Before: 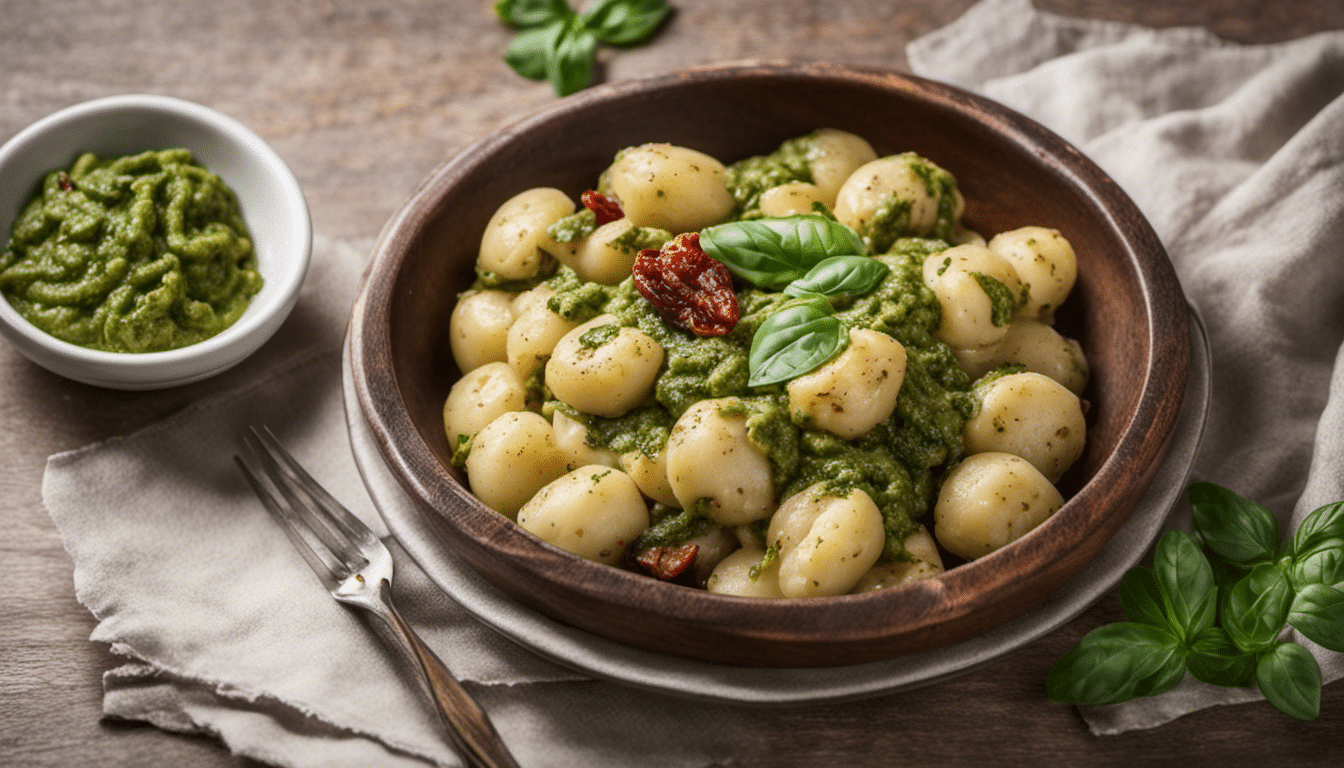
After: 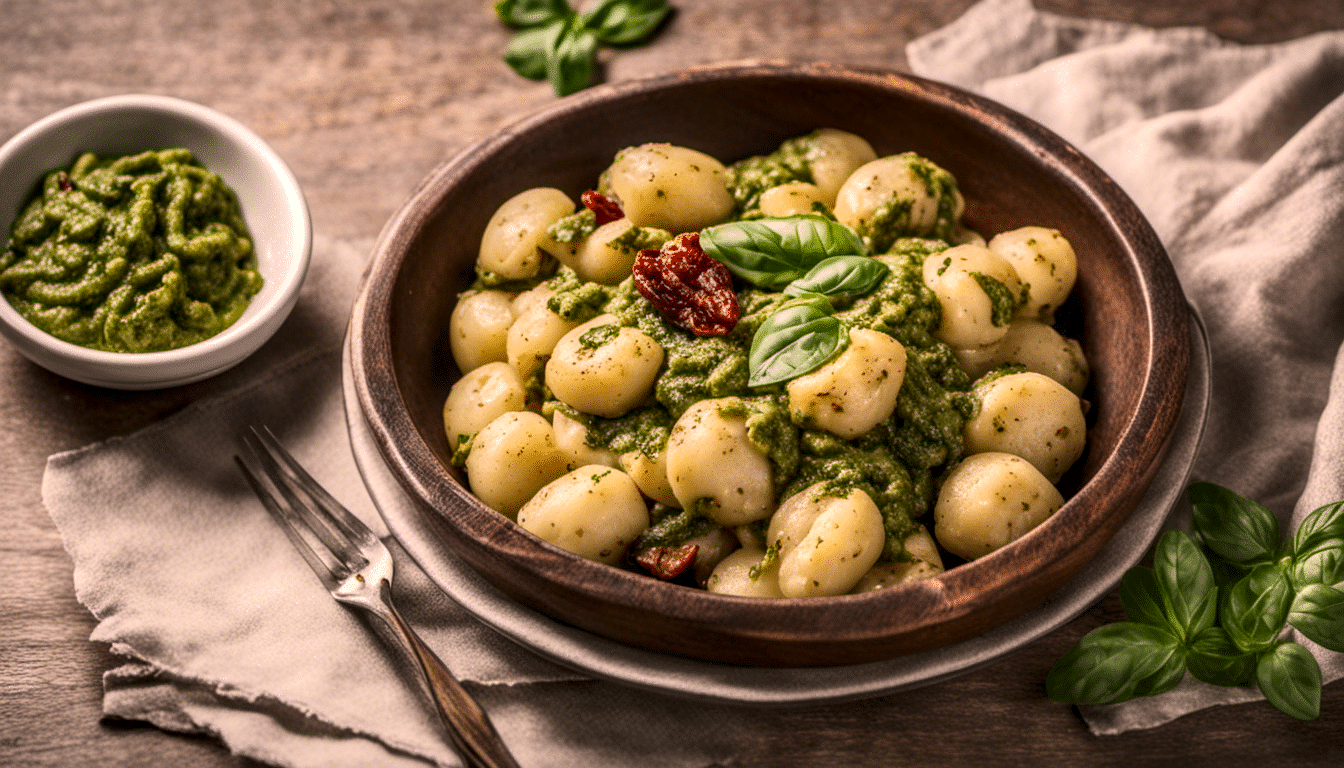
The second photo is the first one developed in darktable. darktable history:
color correction: highlights a* 11.82, highlights b* 11.7
tone curve: curves: ch0 [(0, 0) (0.003, 0.032) (0.011, 0.04) (0.025, 0.058) (0.044, 0.084) (0.069, 0.107) (0.1, 0.13) (0.136, 0.158) (0.177, 0.193) (0.224, 0.236) (0.277, 0.283) (0.335, 0.335) (0.399, 0.399) (0.468, 0.467) (0.543, 0.533) (0.623, 0.612) (0.709, 0.698) (0.801, 0.776) (0.898, 0.848) (1, 1)], color space Lab, independent channels, preserve colors none
local contrast: detail 156%
tone equalizer: edges refinement/feathering 500, mask exposure compensation -1.57 EV, preserve details no
